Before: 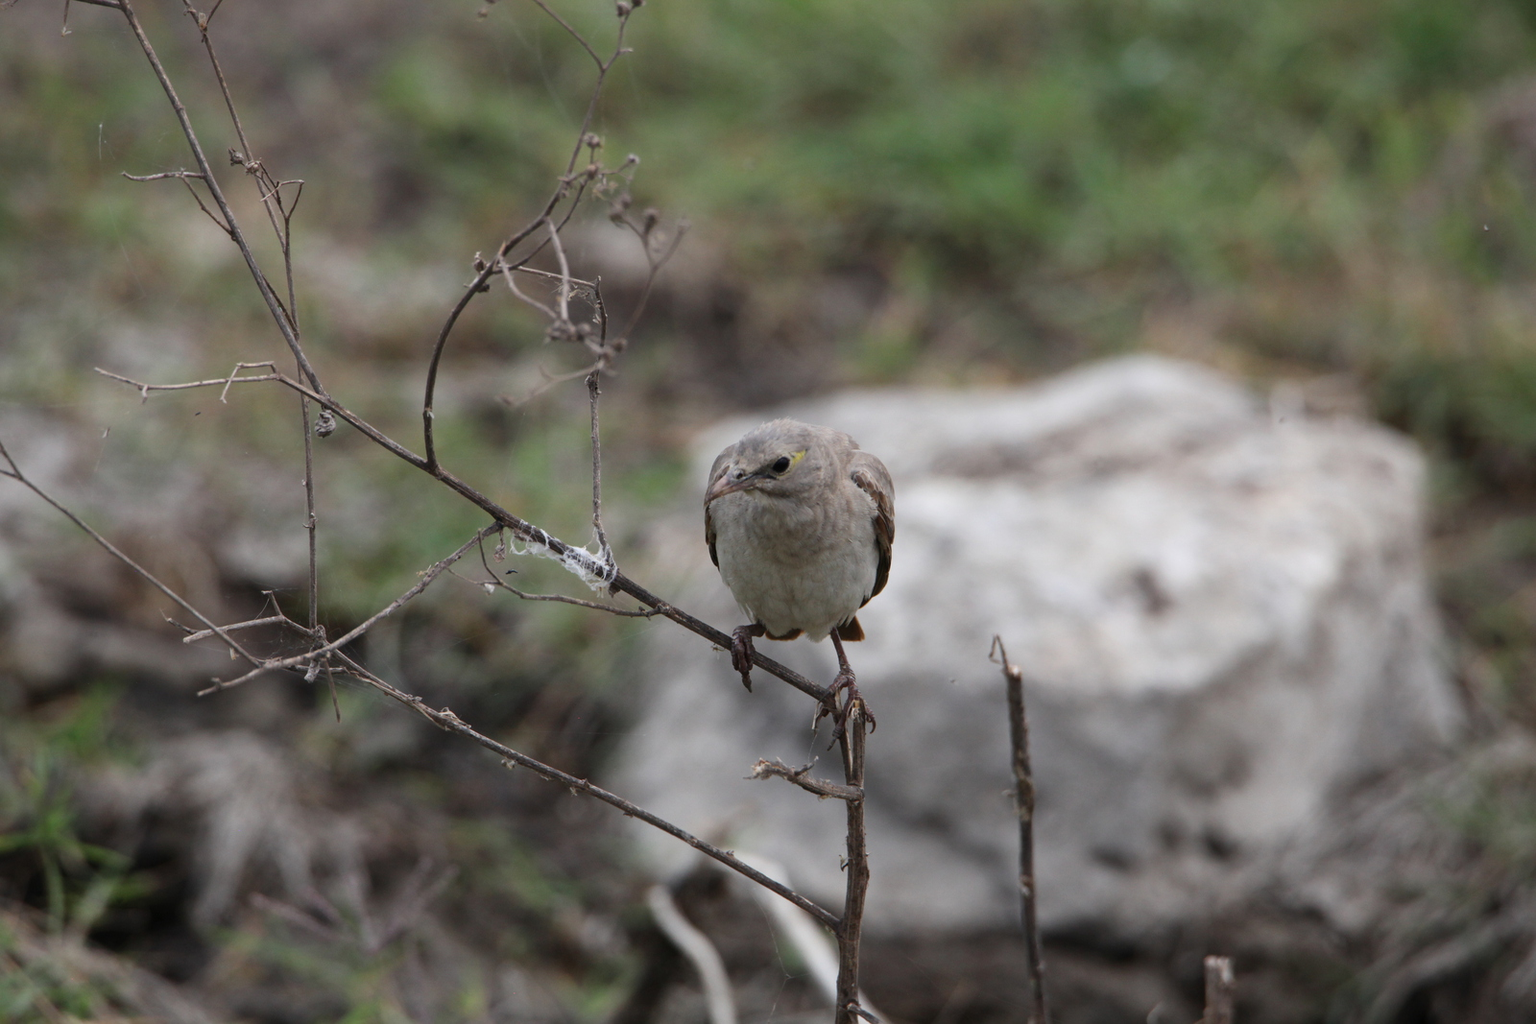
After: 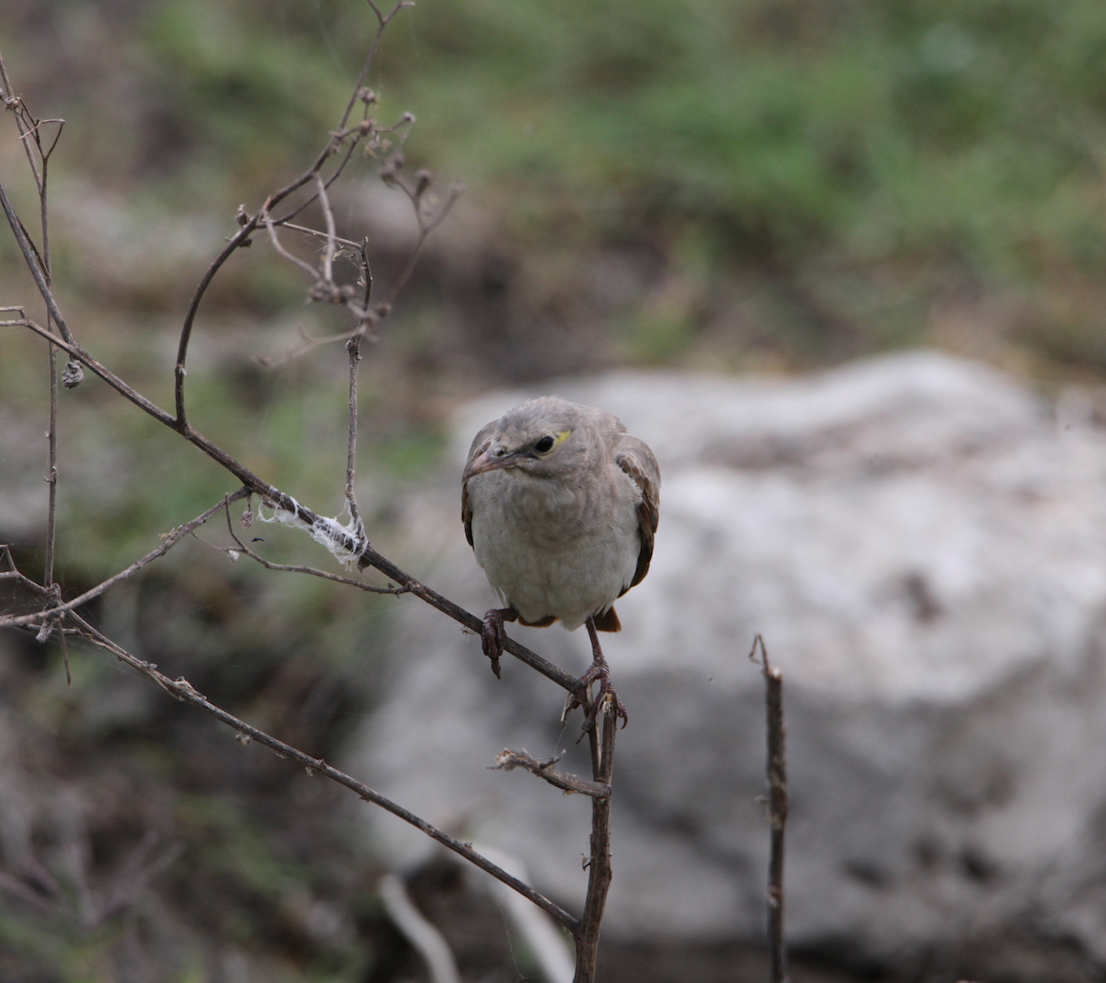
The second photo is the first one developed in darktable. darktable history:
crop and rotate: angle -3.27°, left 14.277%, top 0.028%, right 10.766%, bottom 0.028%
white balance: red 1.009, blue 1.027
graduated density: rotation -180°, offset 24.95
